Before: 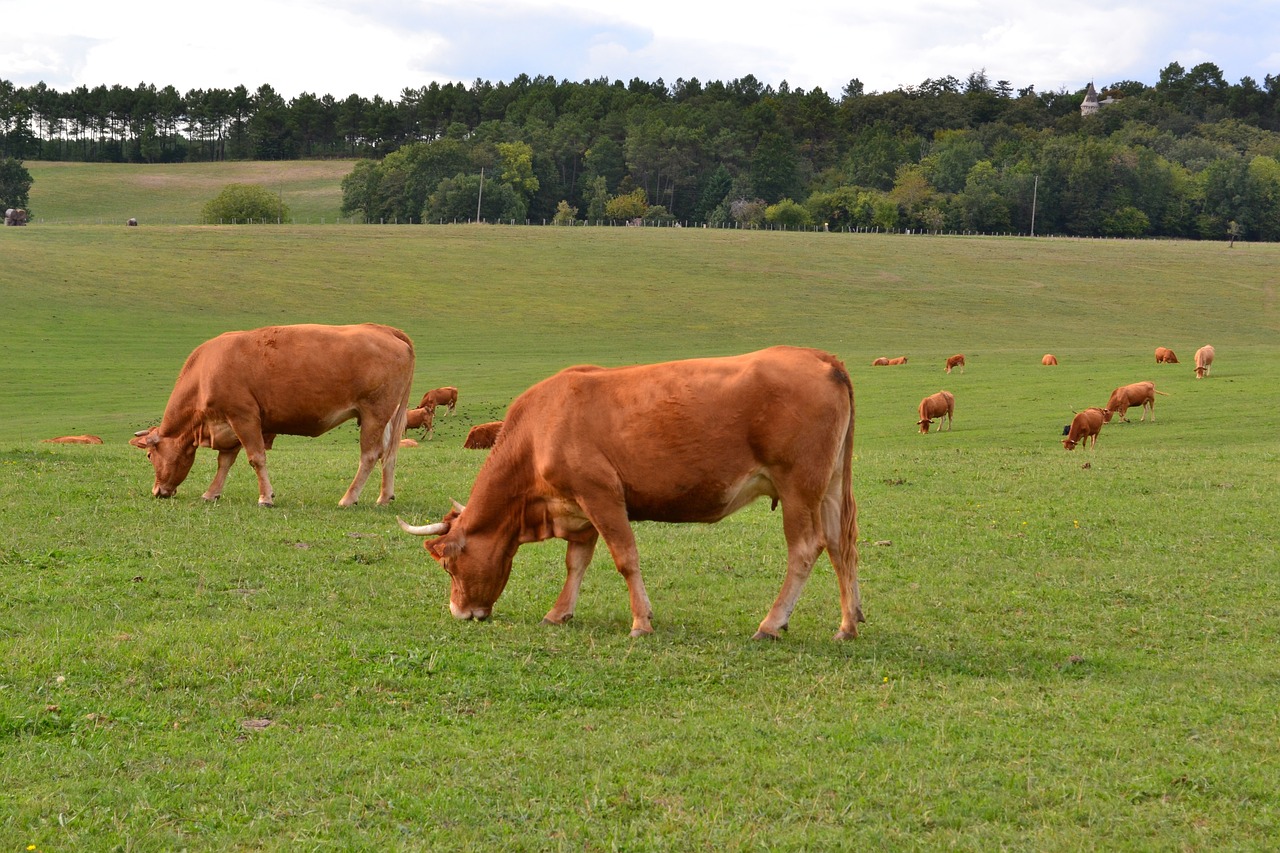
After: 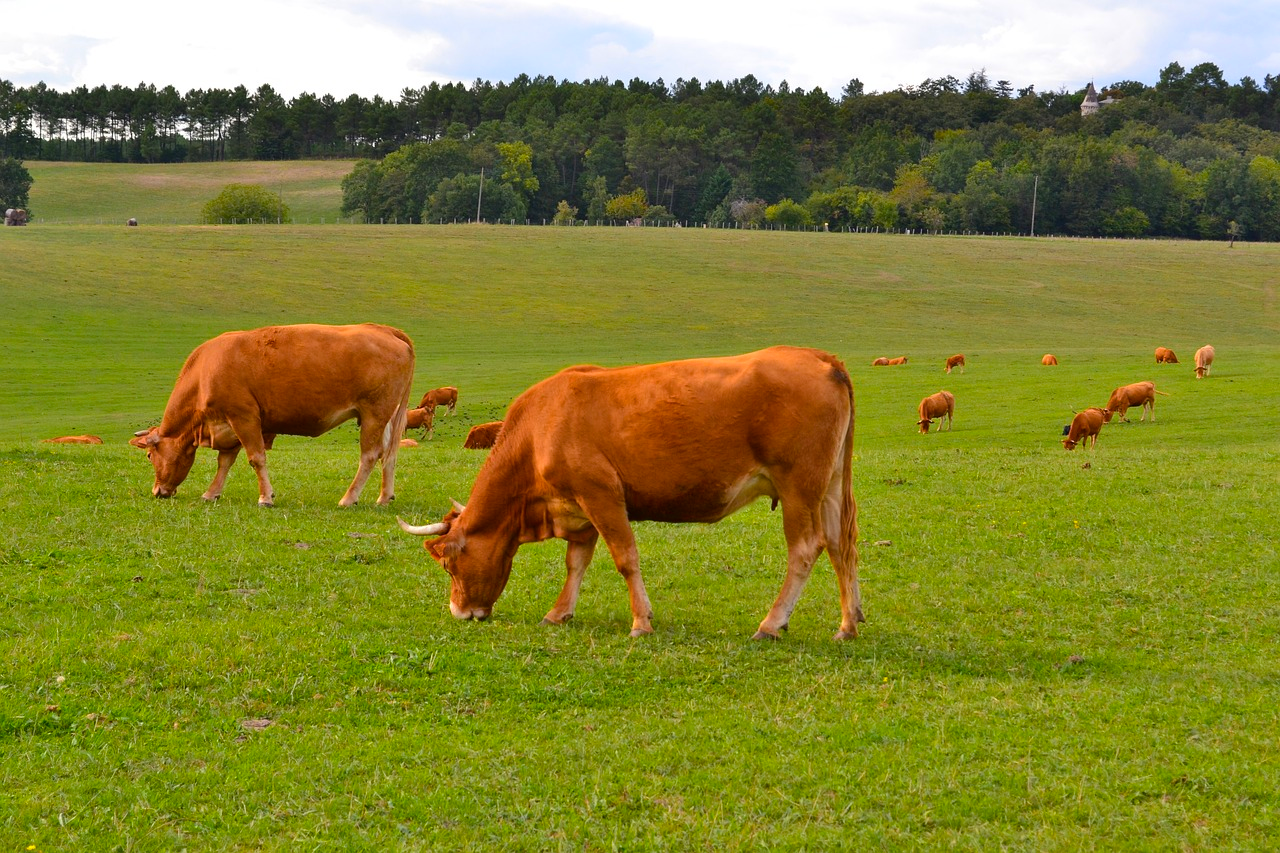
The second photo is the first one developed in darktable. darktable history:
color balance rgb: perceptual saturation grading › global saturation 30.253%
